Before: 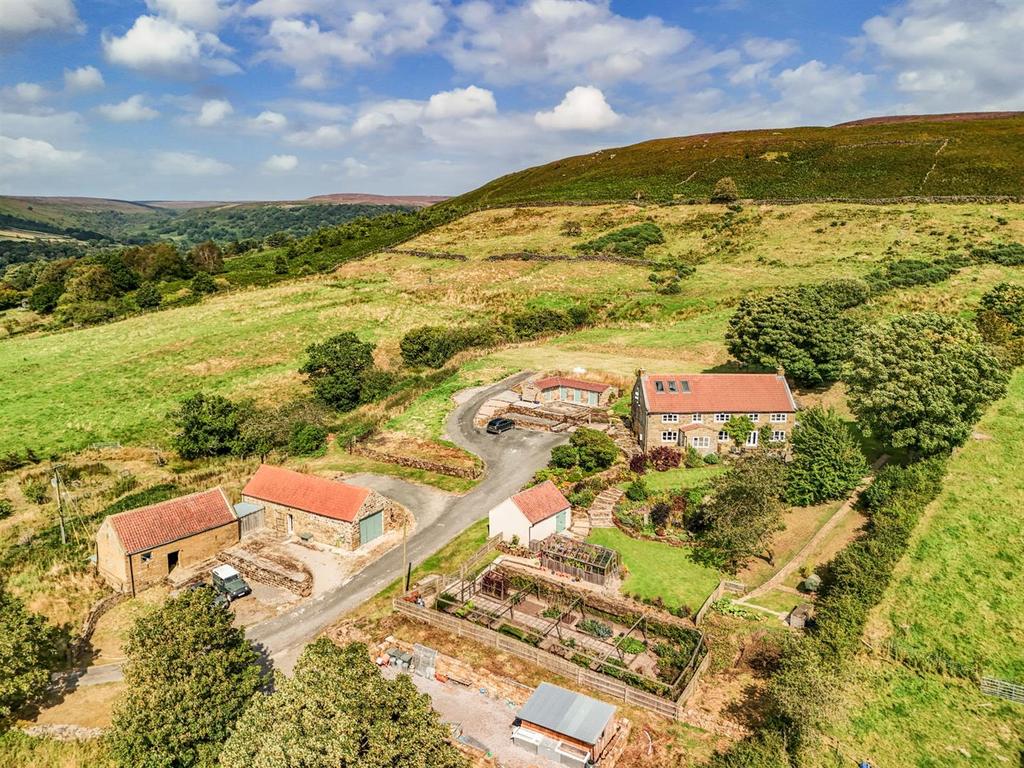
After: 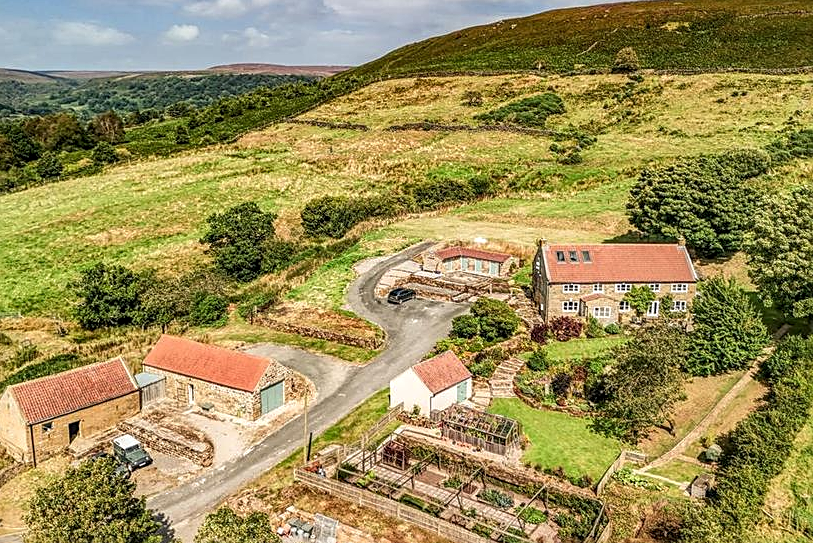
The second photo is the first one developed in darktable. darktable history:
local contrast: detail 130%
crop: left 9.712%, top 16.928%, right 10.845%, bottom 12.332%
sharpen: on, module defaults
